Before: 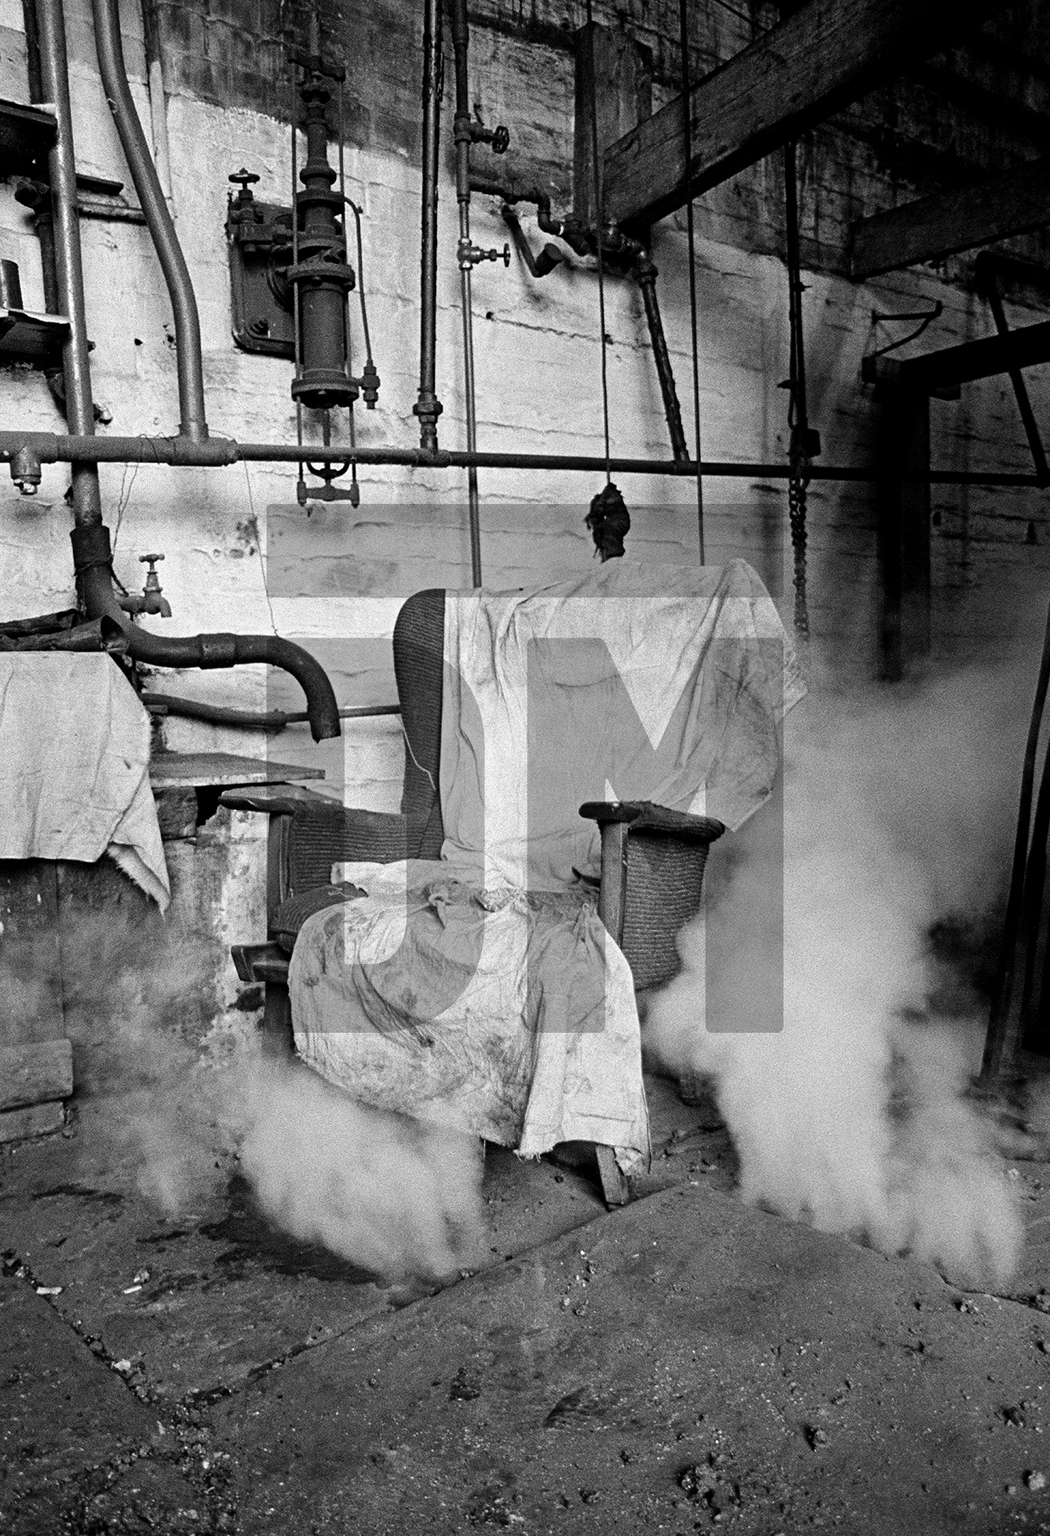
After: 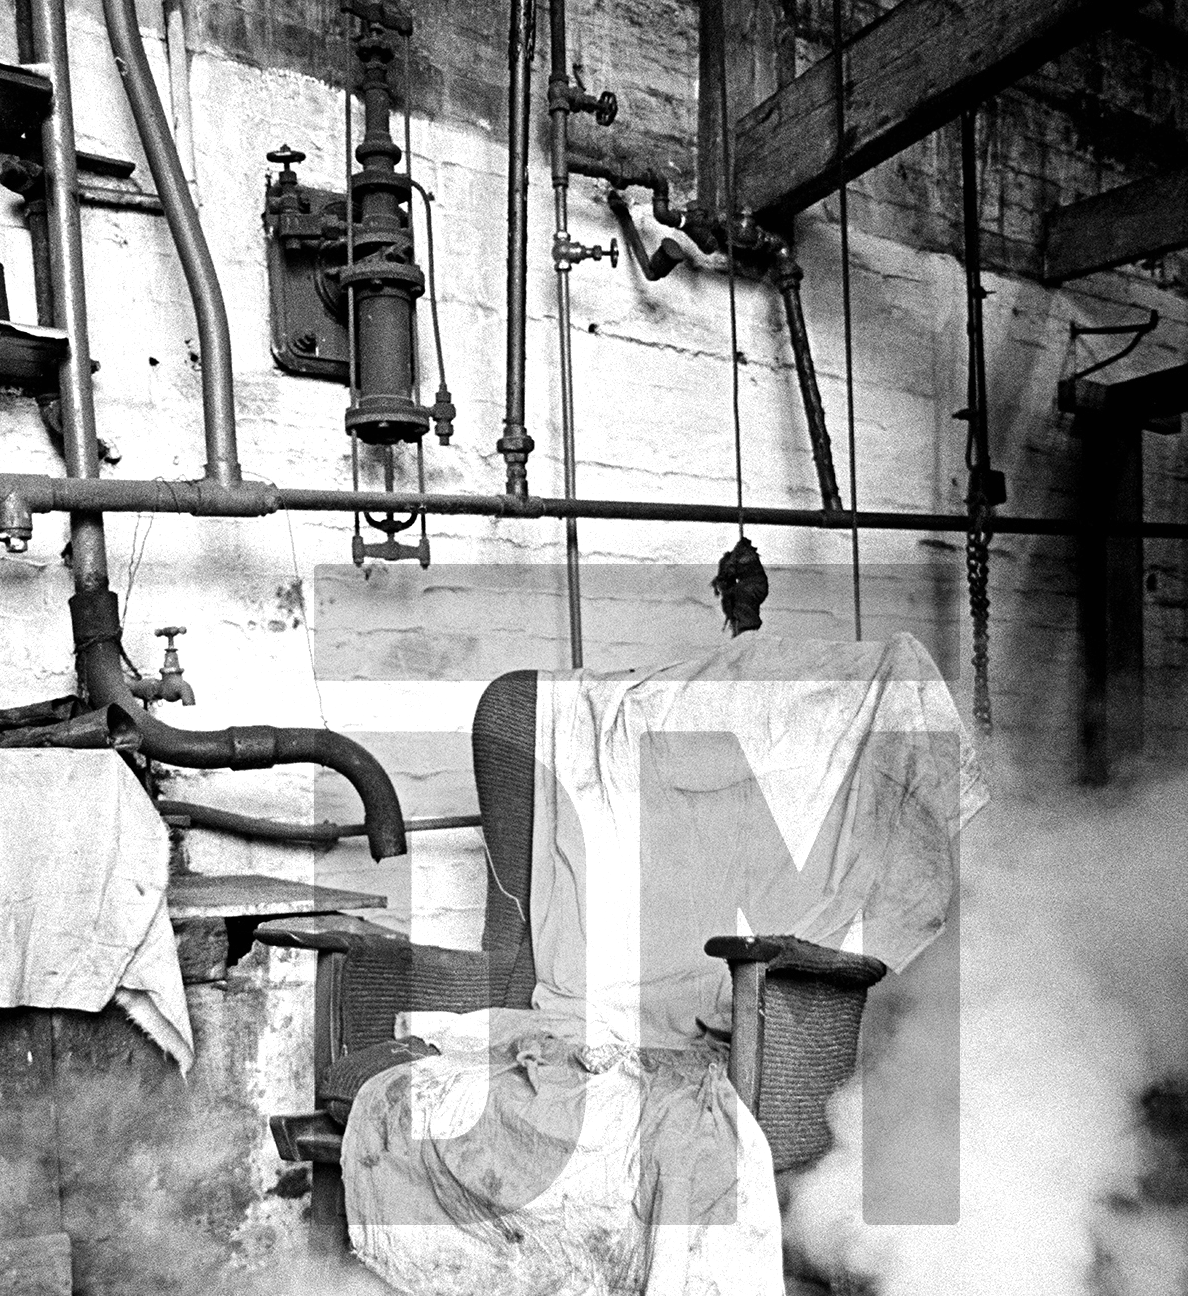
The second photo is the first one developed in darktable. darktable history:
crop: left 1.509%, top 3.452%, right 7.696%, bottom 28.452%
exposure: black level correction 0, exposure 0.7 EV, compensate exposure bias true, compensate highlight preservation false
